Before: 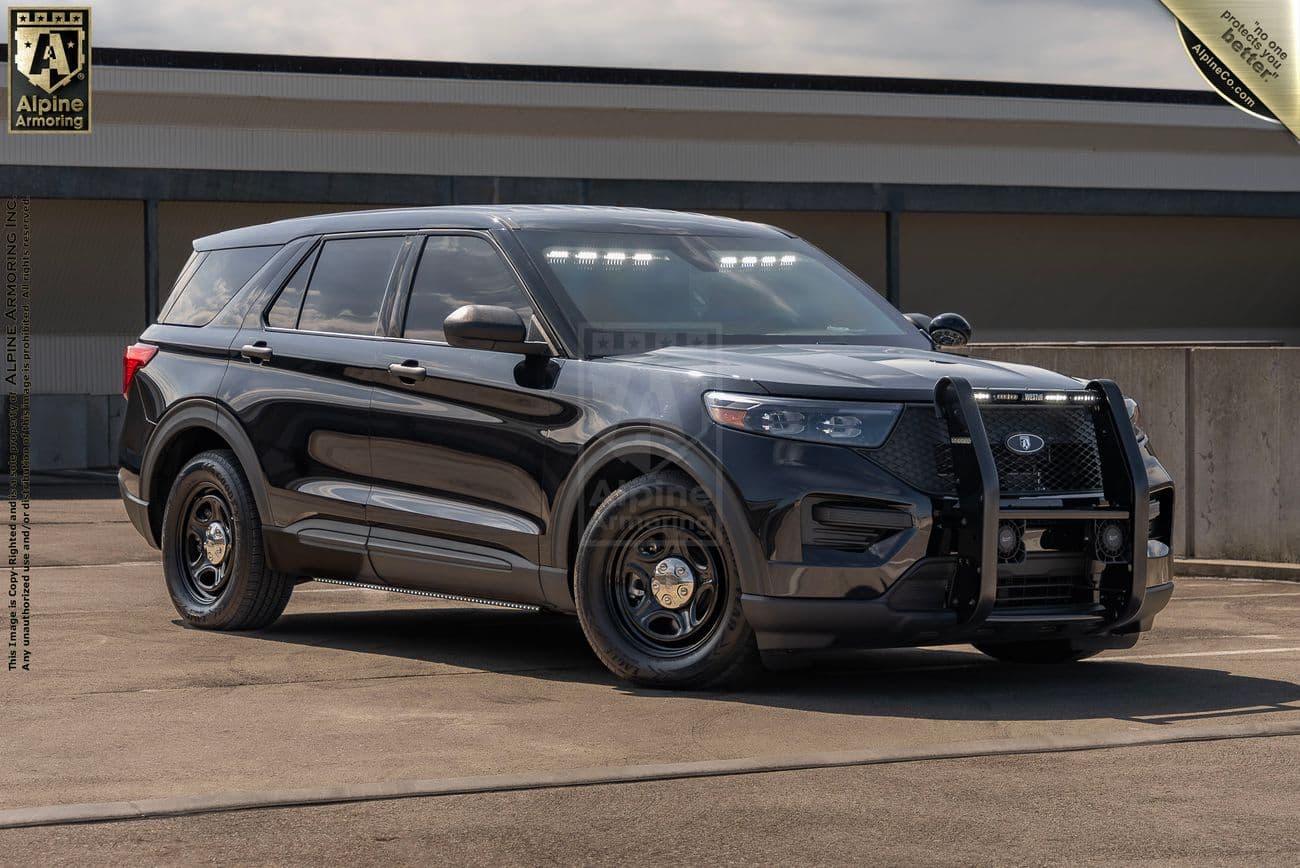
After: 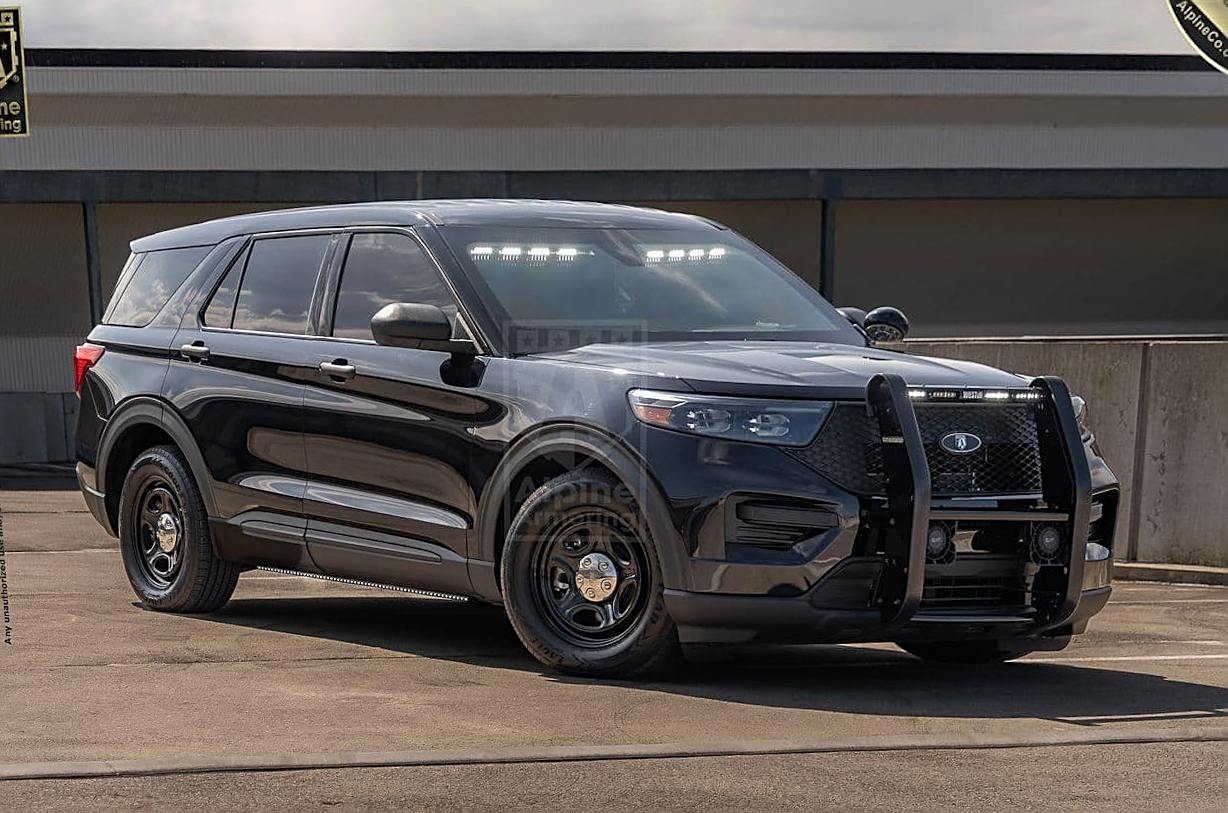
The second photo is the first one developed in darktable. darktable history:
bloom: size 5%, threshold 95%, strength 15%
rotate and perspective: rotation 0.062°, lens shift (vertical) 0.115, lens shift (horizontal) -0.133, crop left 0.047, crop right 0.94, crop top 0.061, crop bottom 0.94
sharpen: on, module defaults
